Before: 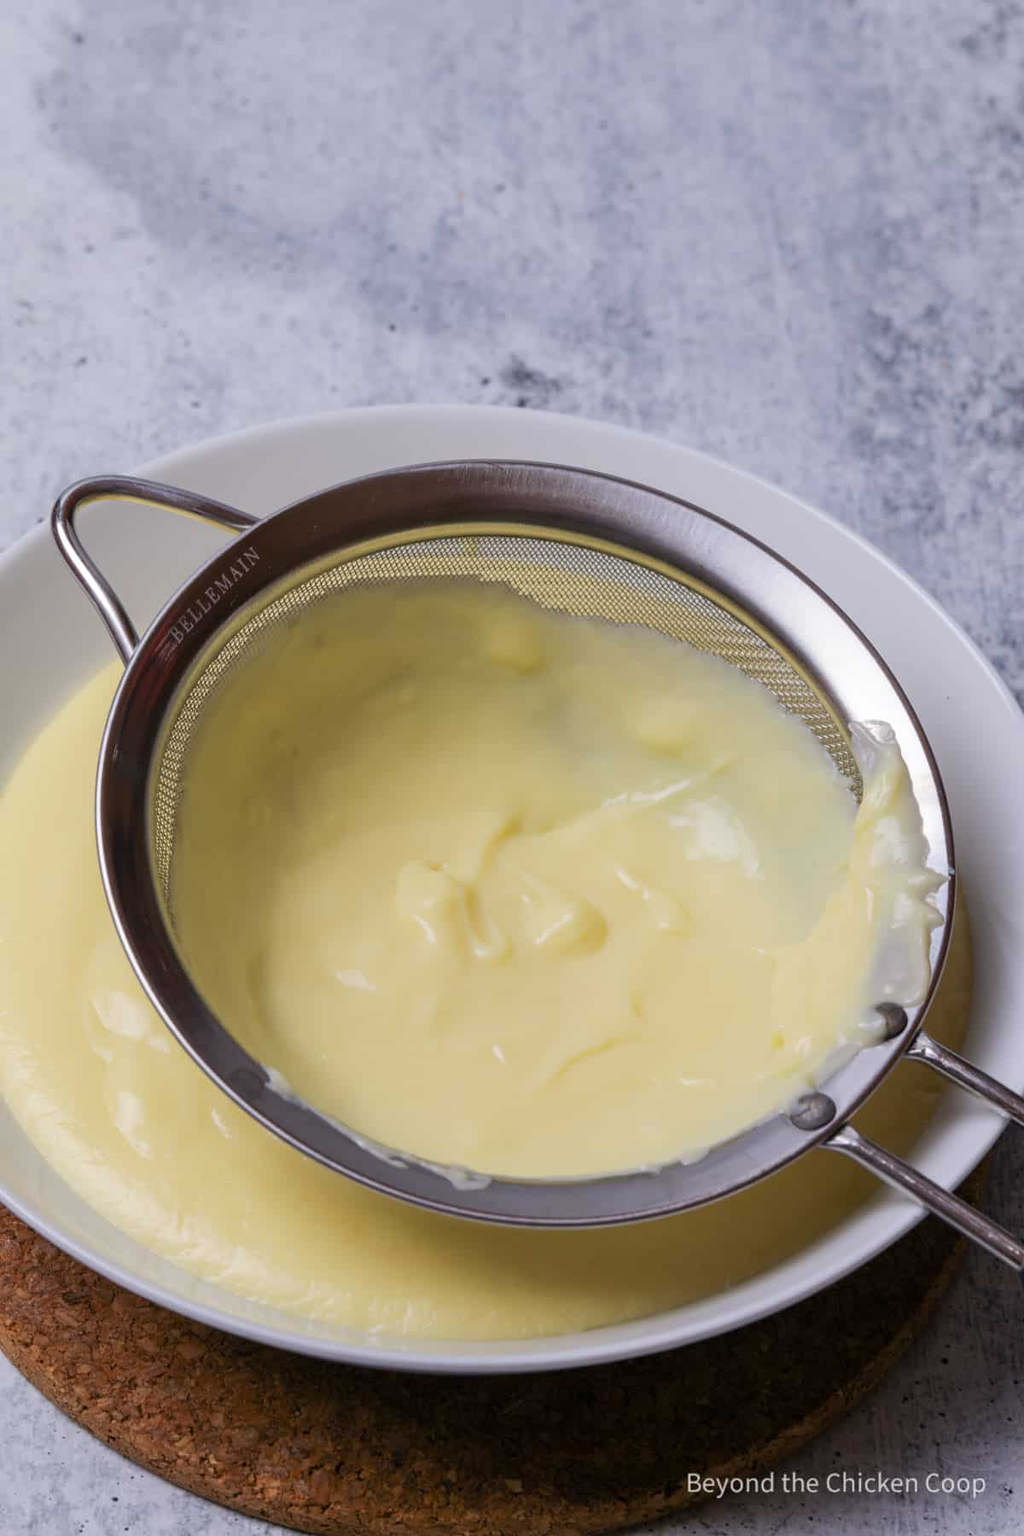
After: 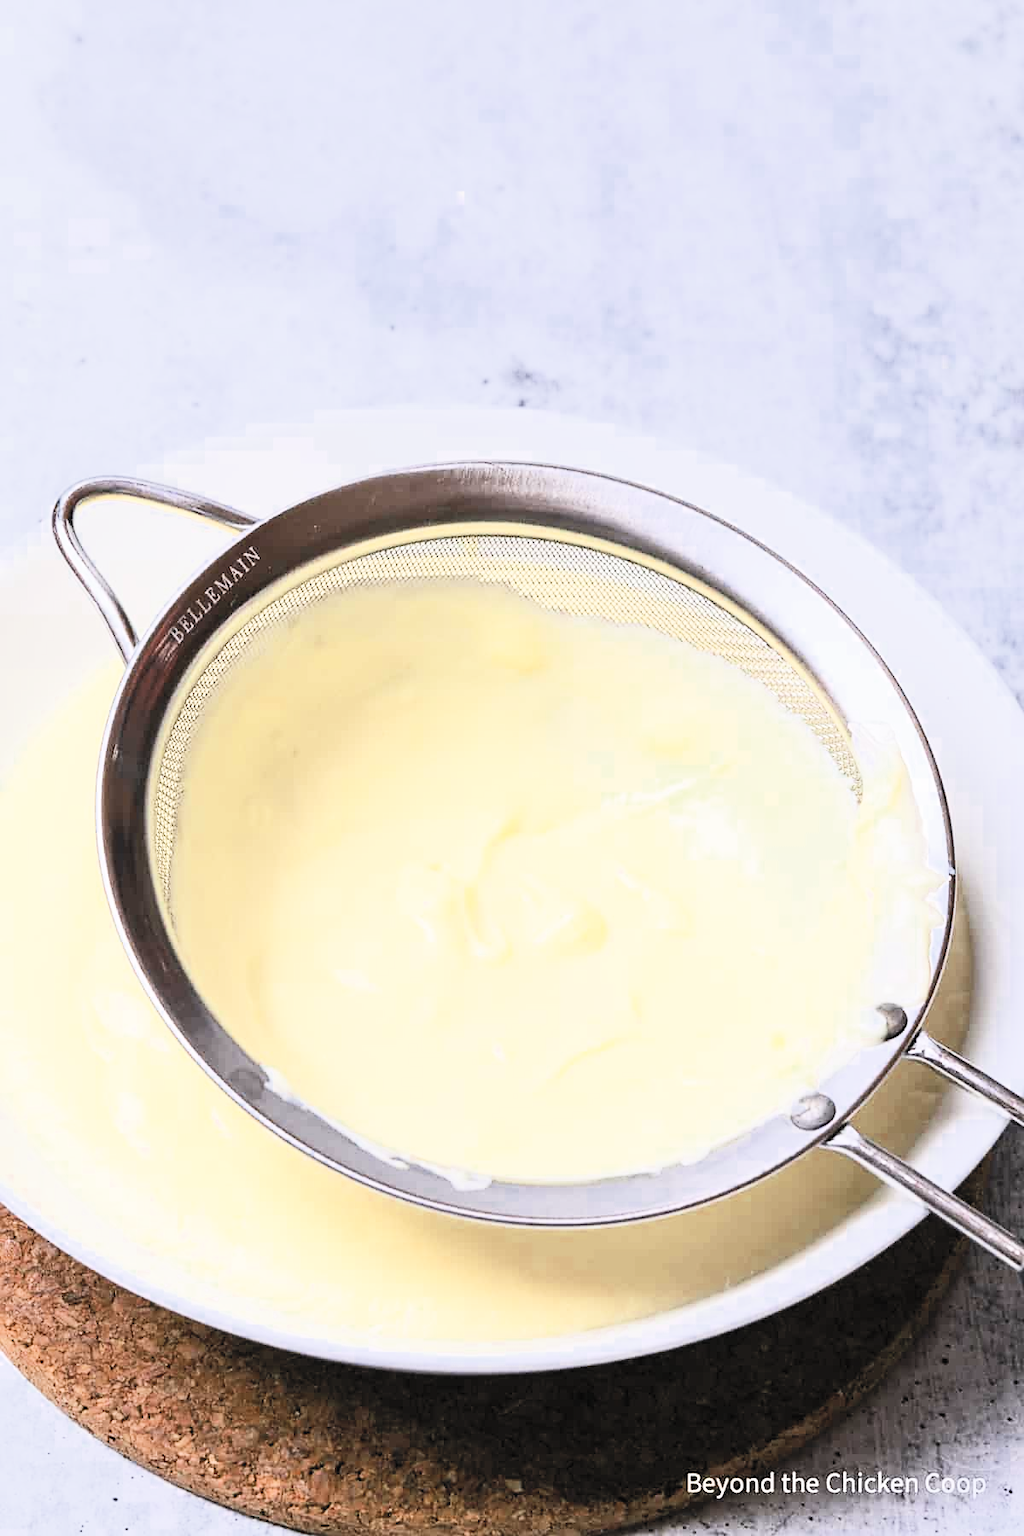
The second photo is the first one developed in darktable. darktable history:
filmic rgb: black relative exposure -7.65 EV, white relative exposure 4.56 EV, hardness 3.61, contrast 1.106
contrast brightness saturation: contrast 0.39, brightness 0.53
exposure: black level correction 0, exposure 1.2 EV, compensate exposure bias true, compensate highlight preservation false
white balance: red 0.988, blue 1.017
color zones: curves: ch0 [(0, 0.5) (0.125, 0.4) (0.25, 0.5) (0.375, 0.4) (0.5, 0.4) (0.625, 0.35) (0.75, 0.35) (0.875, 0.5)]; ch1 [(0, 0.35) (0.125, 0.45) (0.25, 0.35) (0.375, 0.35) (0.5, 0.35) (0.625, 0.35) (0.75, 0.45) (0.875, 0.35)]; ch2 [(0, 0.6) (0.125, 0.5) (0.25, 0.5) (0.375, 0.6) (0.5, 0.6) (0.625, 0.5) (0.75, 0.5) (0.875, 0.5)]
sharpen: radius 1.864, amount 0.398, threshold 1.271
